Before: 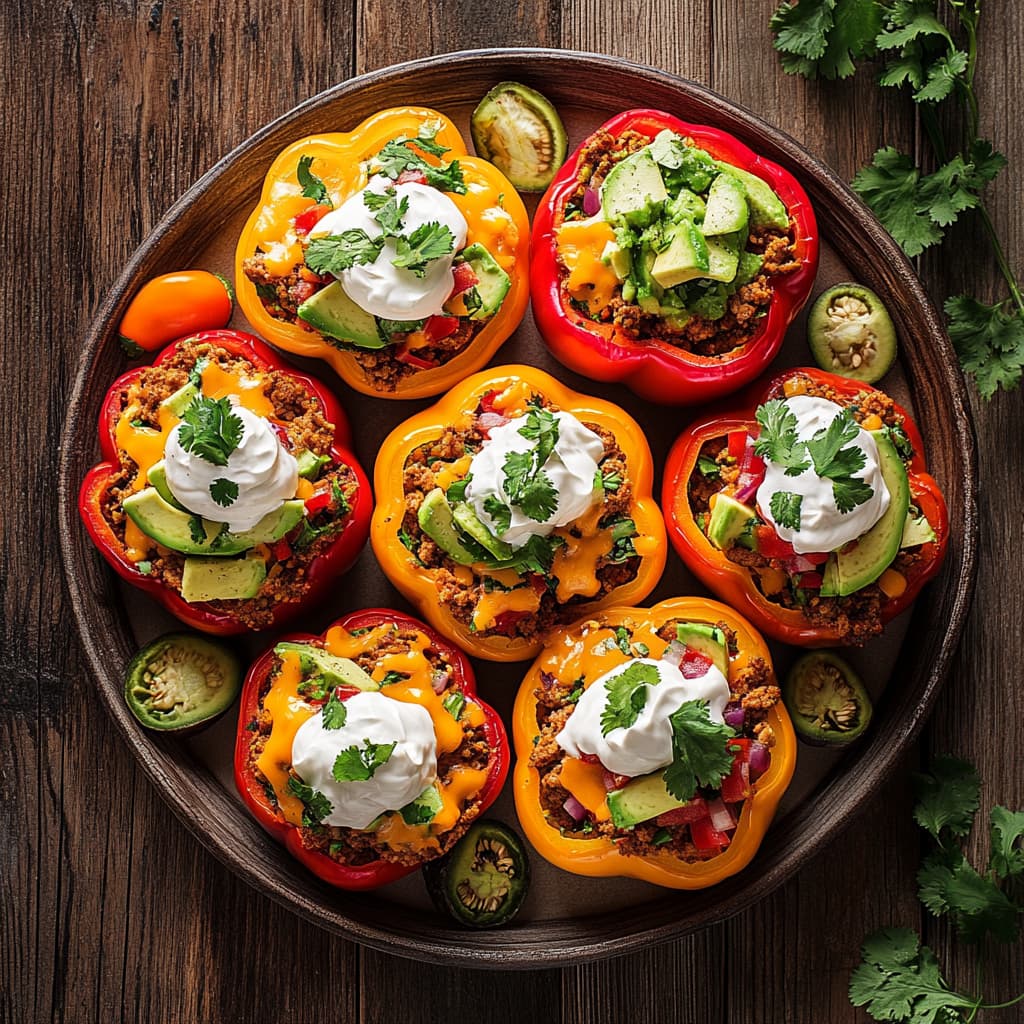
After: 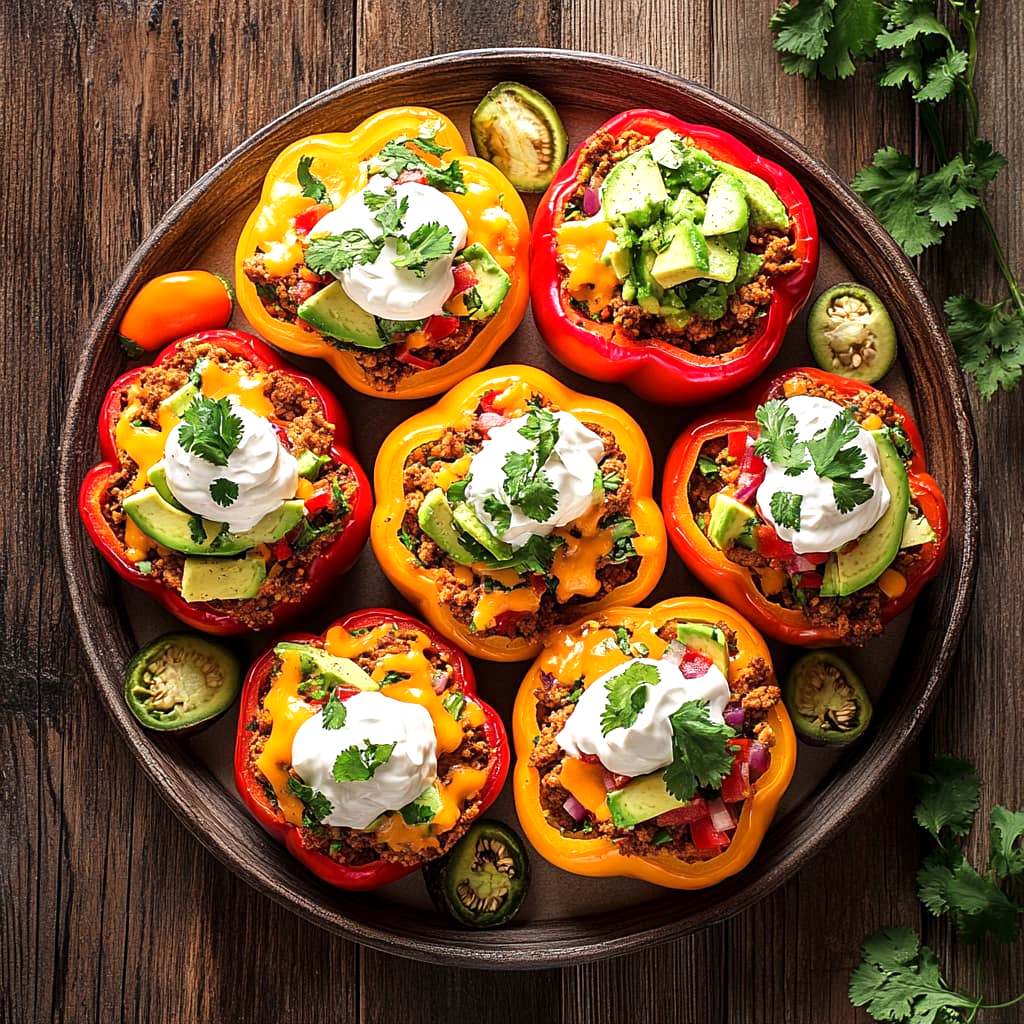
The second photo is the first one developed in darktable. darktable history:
exposure: black level correction 0.001, exposure 0.499 EV, compensate highlight preservation false
